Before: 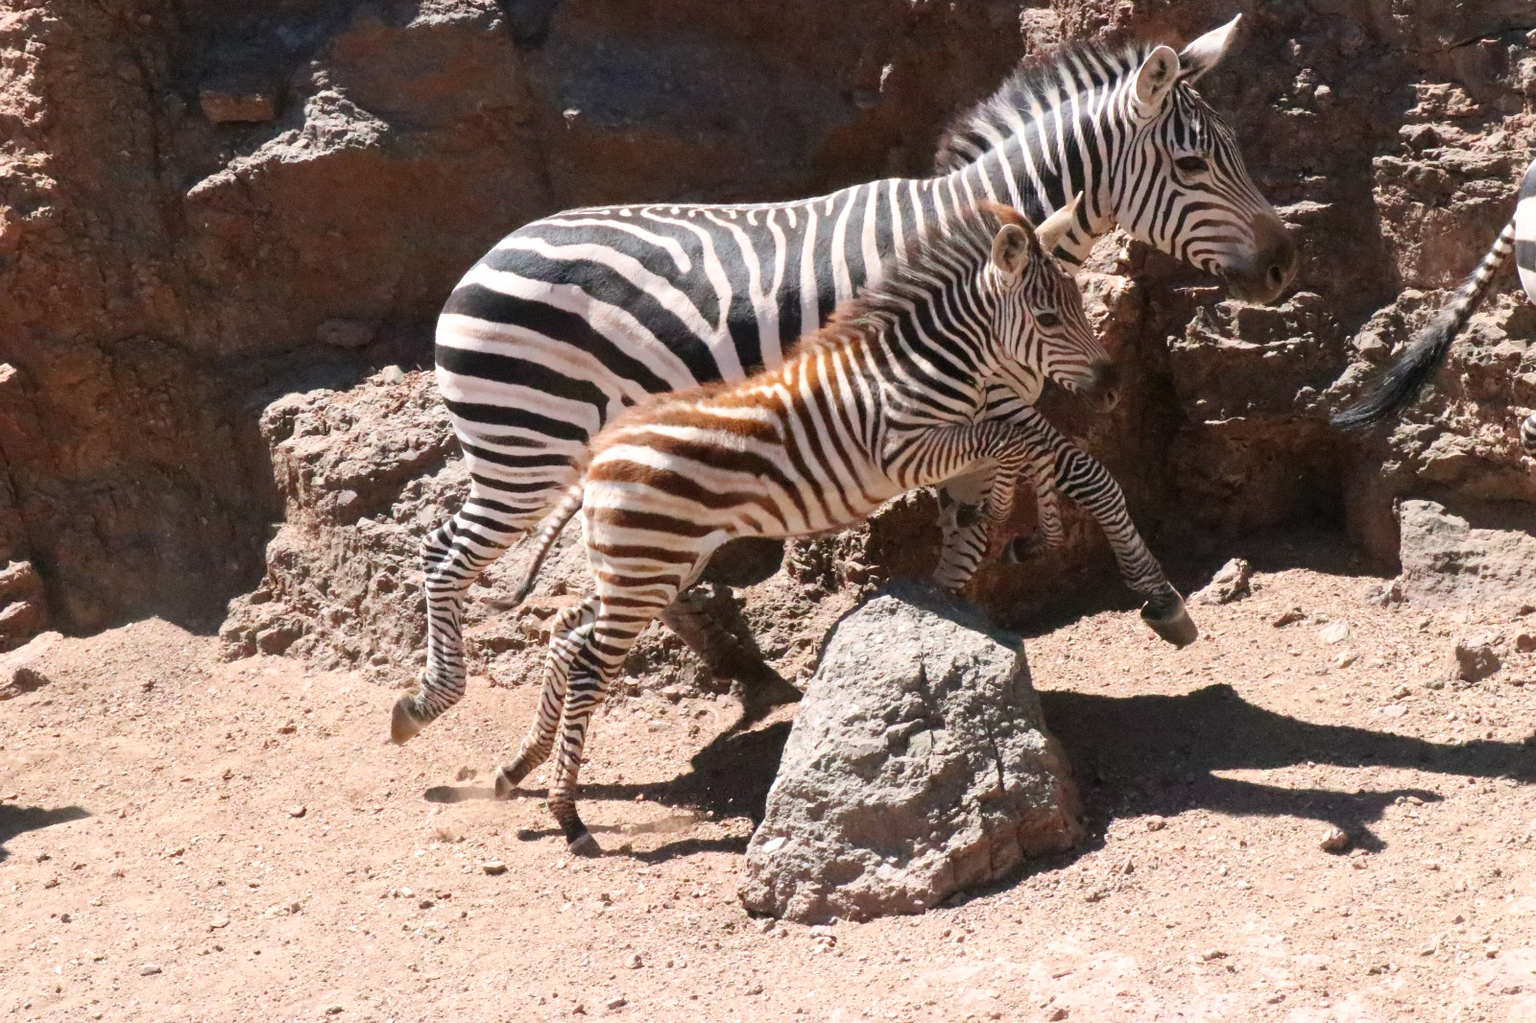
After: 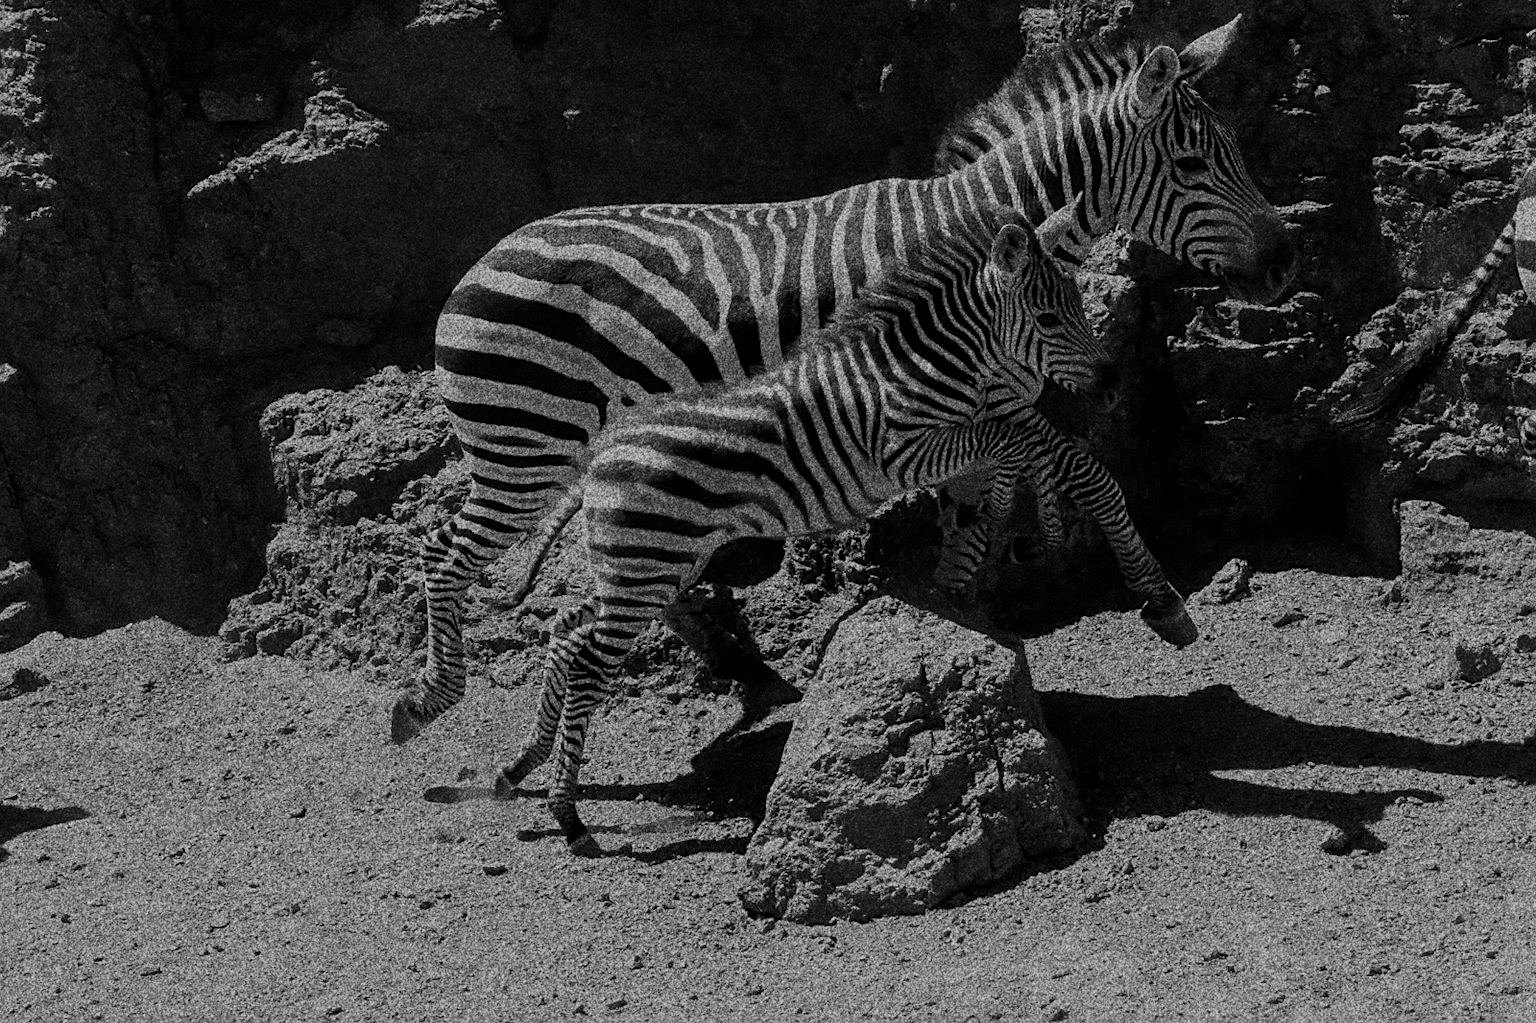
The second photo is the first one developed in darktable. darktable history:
white balance: red 1.042, blue 1.17
local contrast: on, module defaults
grain: coarseness 30.02 ISO, strength 100%
exposure: exposure -2.002 EV, compensate highlight preservation false
monochrome: a 32, b 64, size 2.3
sharpen: on, module defaults
tone equalizer: -8 EV -0.417 EV, -7 EV -0.389 EV, -6 EV -0.333 EV, -5 EV -0.222 EV, -3 EV 0.222 EV, -2 EV 0.333 EV, -1 EV 0.389 EV, +0 EV 0.417 EV, edges refinement/feathering 500, mask exposure compensation -1.57 EV, preserve details no
